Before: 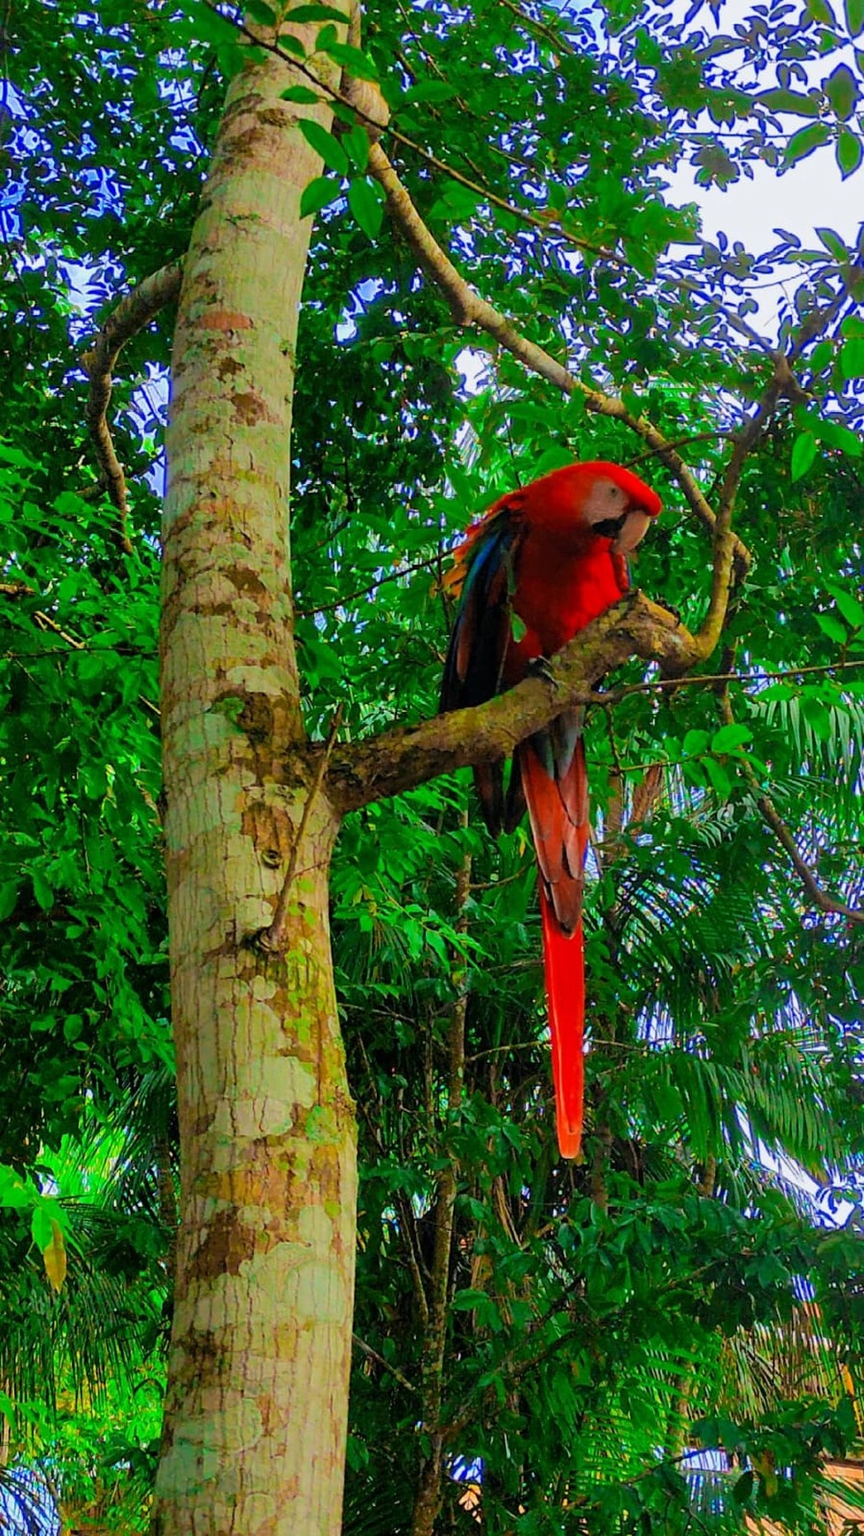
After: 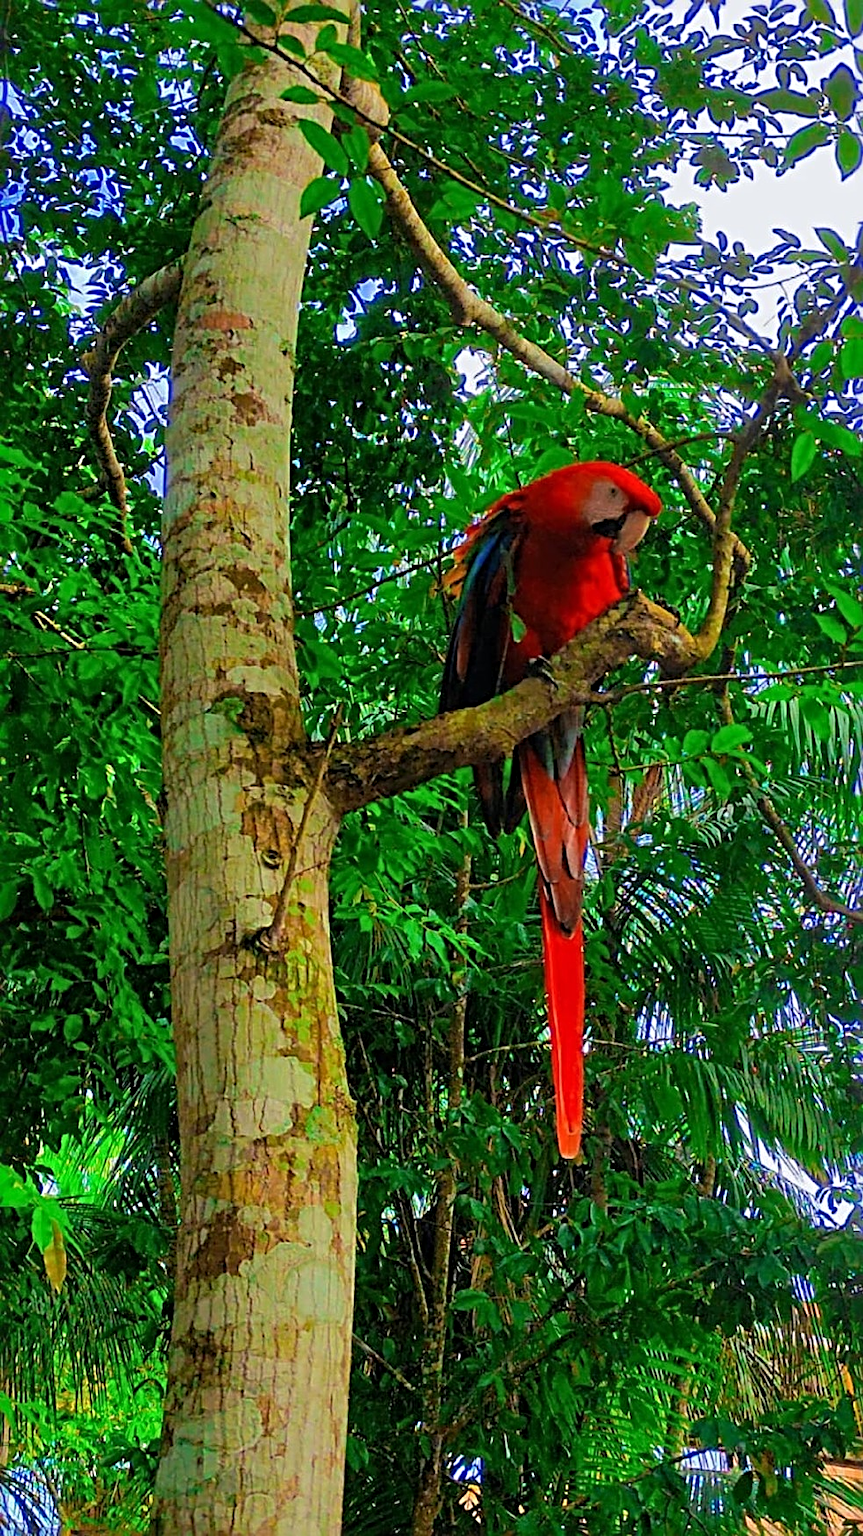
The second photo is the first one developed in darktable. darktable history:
sharpen: radius 3.973
